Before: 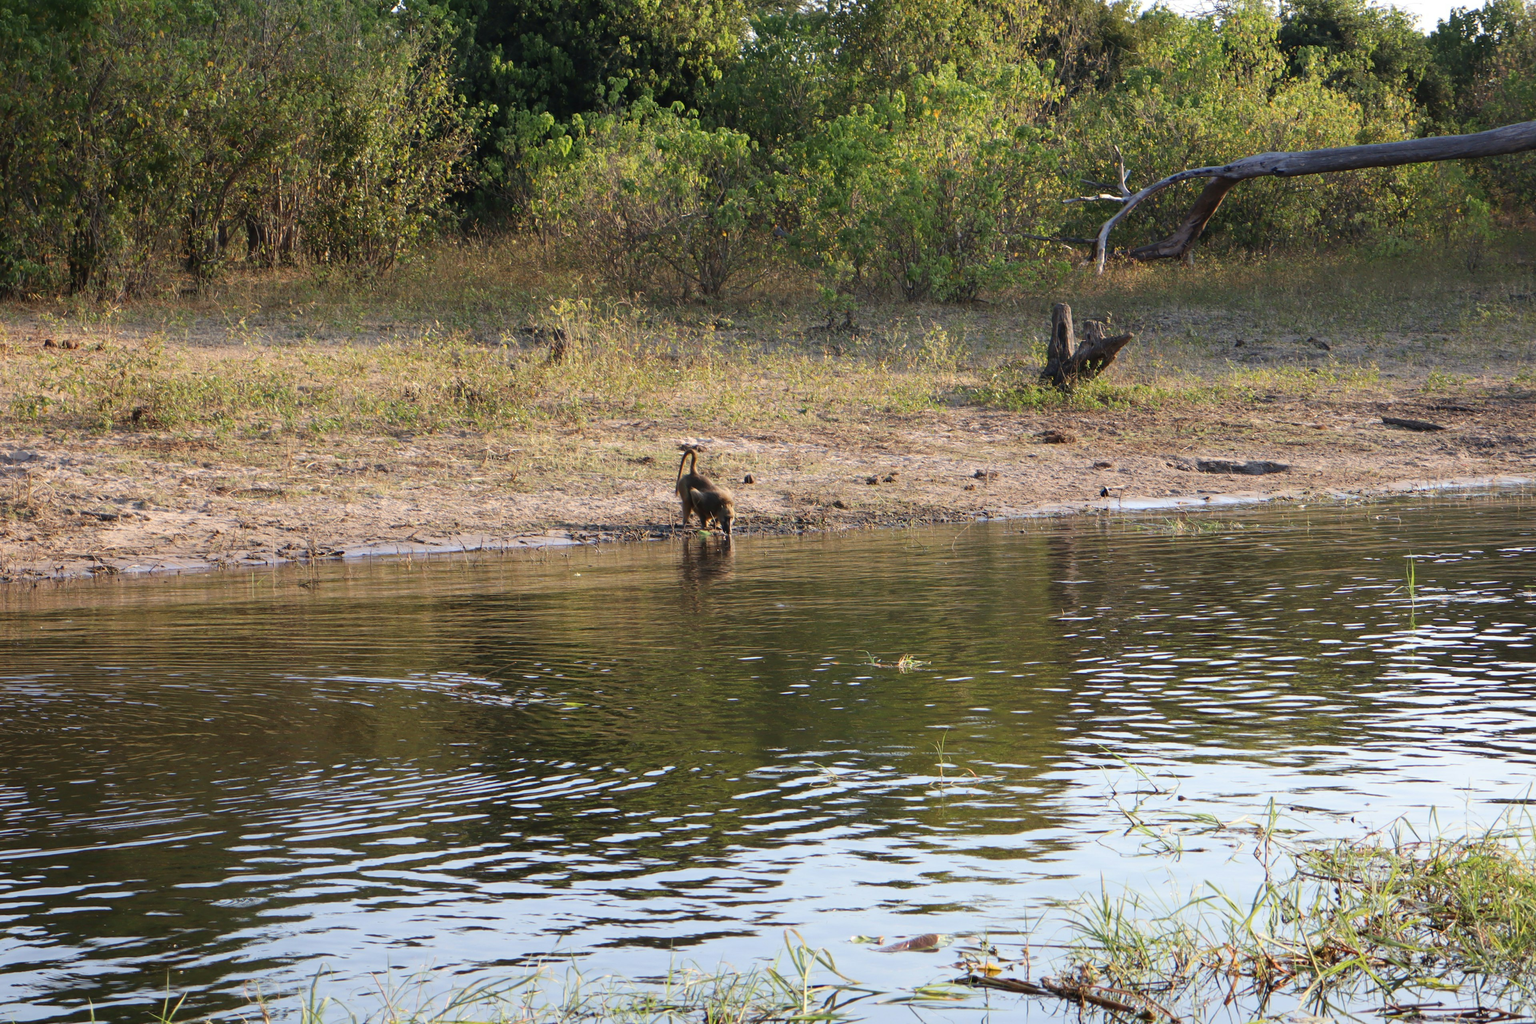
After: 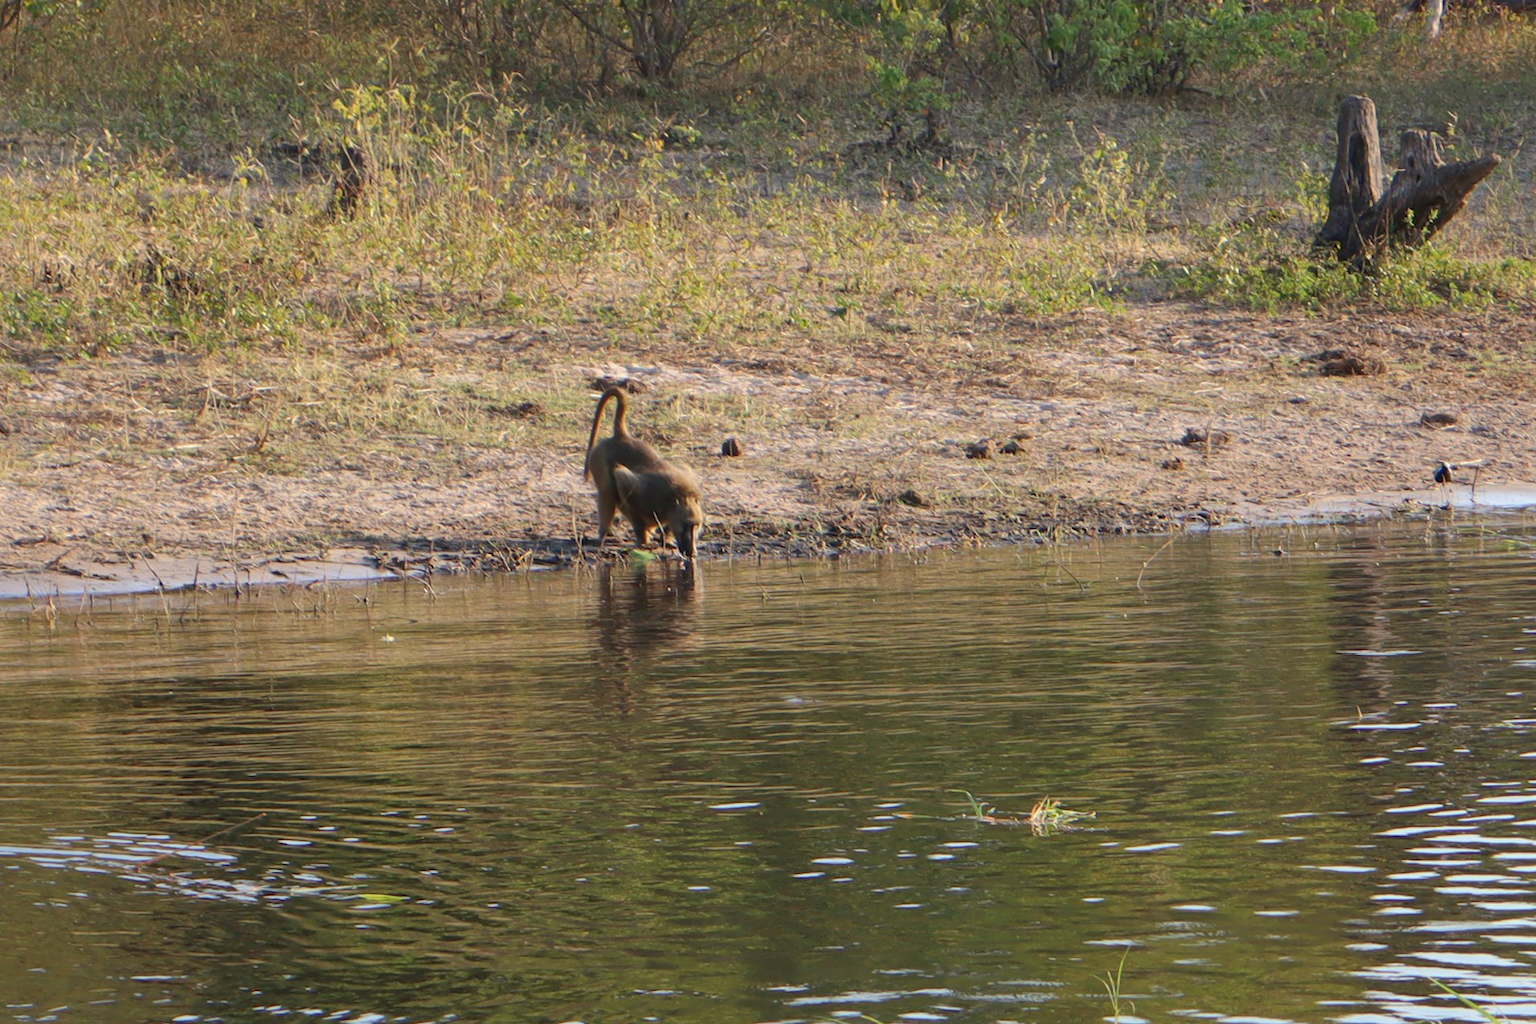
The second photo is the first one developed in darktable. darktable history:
crop: left 25%, top 25%, right 25%, bottom 25%
shadows and highlights: on, module defaults
